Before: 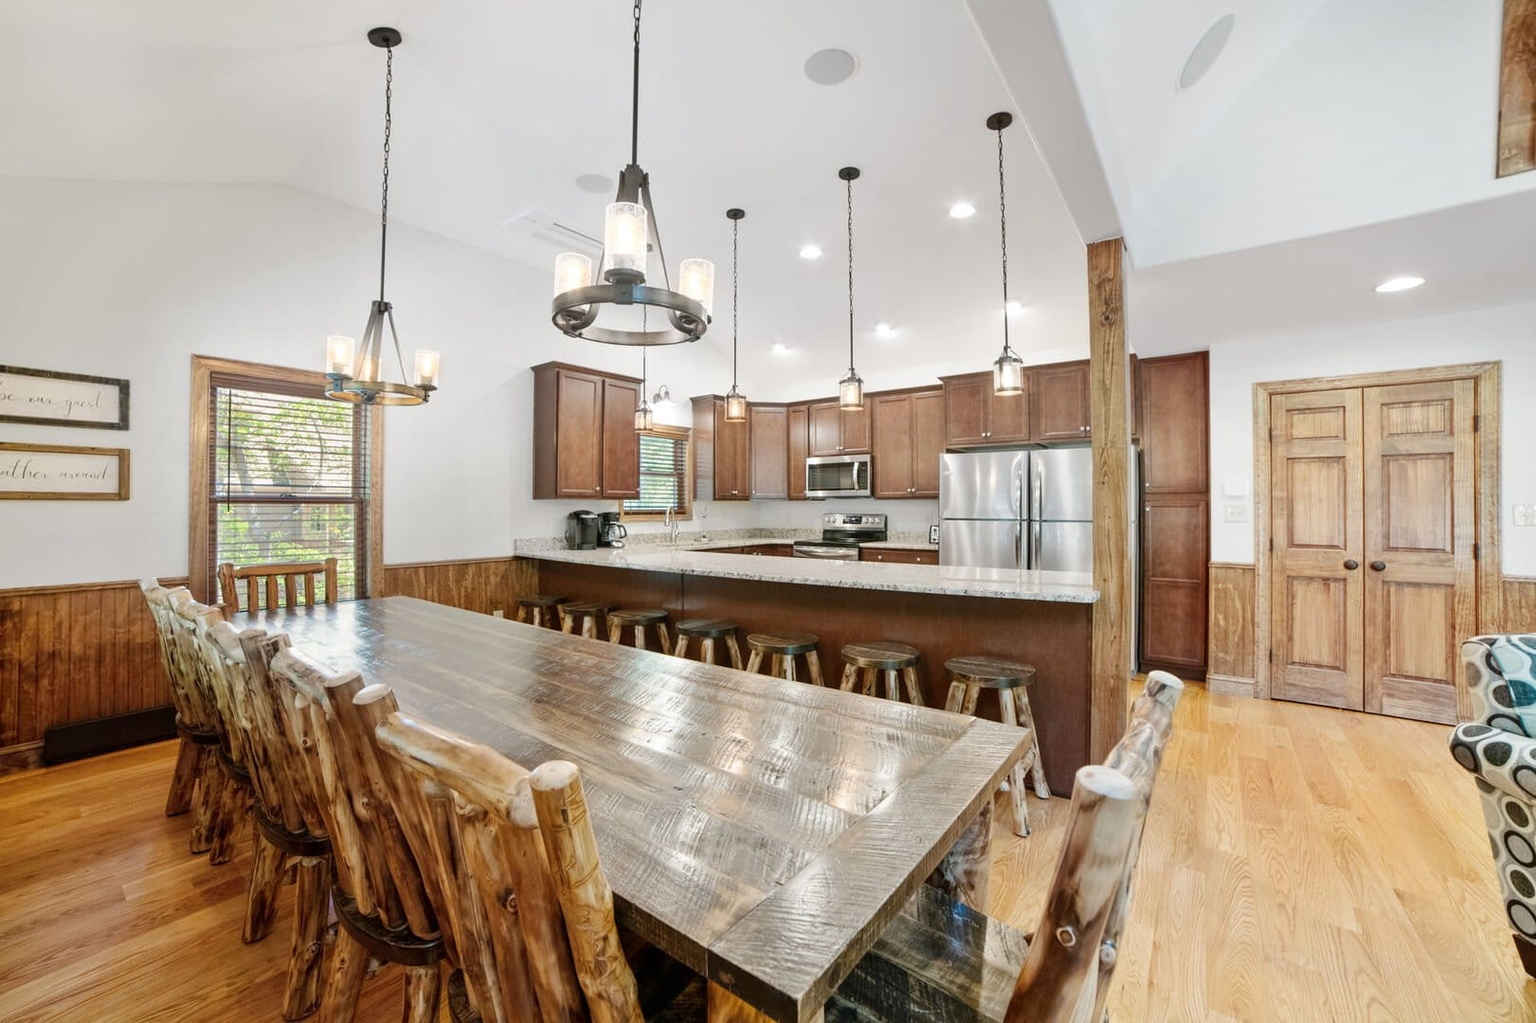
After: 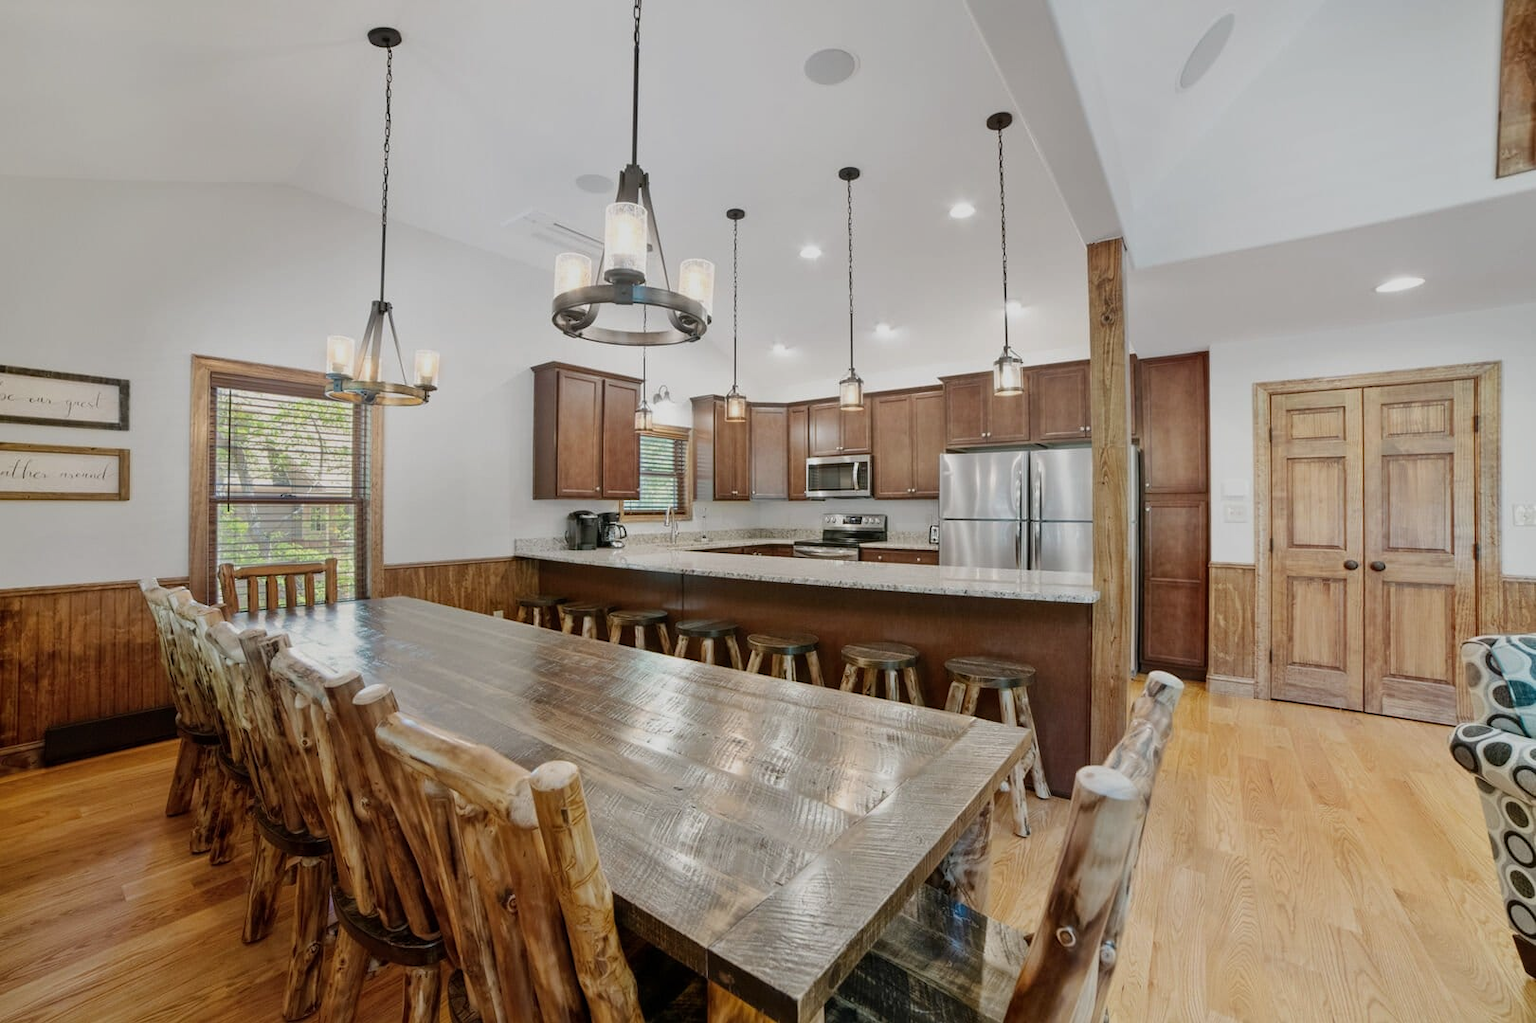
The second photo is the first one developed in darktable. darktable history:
exposure: exposure -0.489 EV, compensate highlight preservation false
